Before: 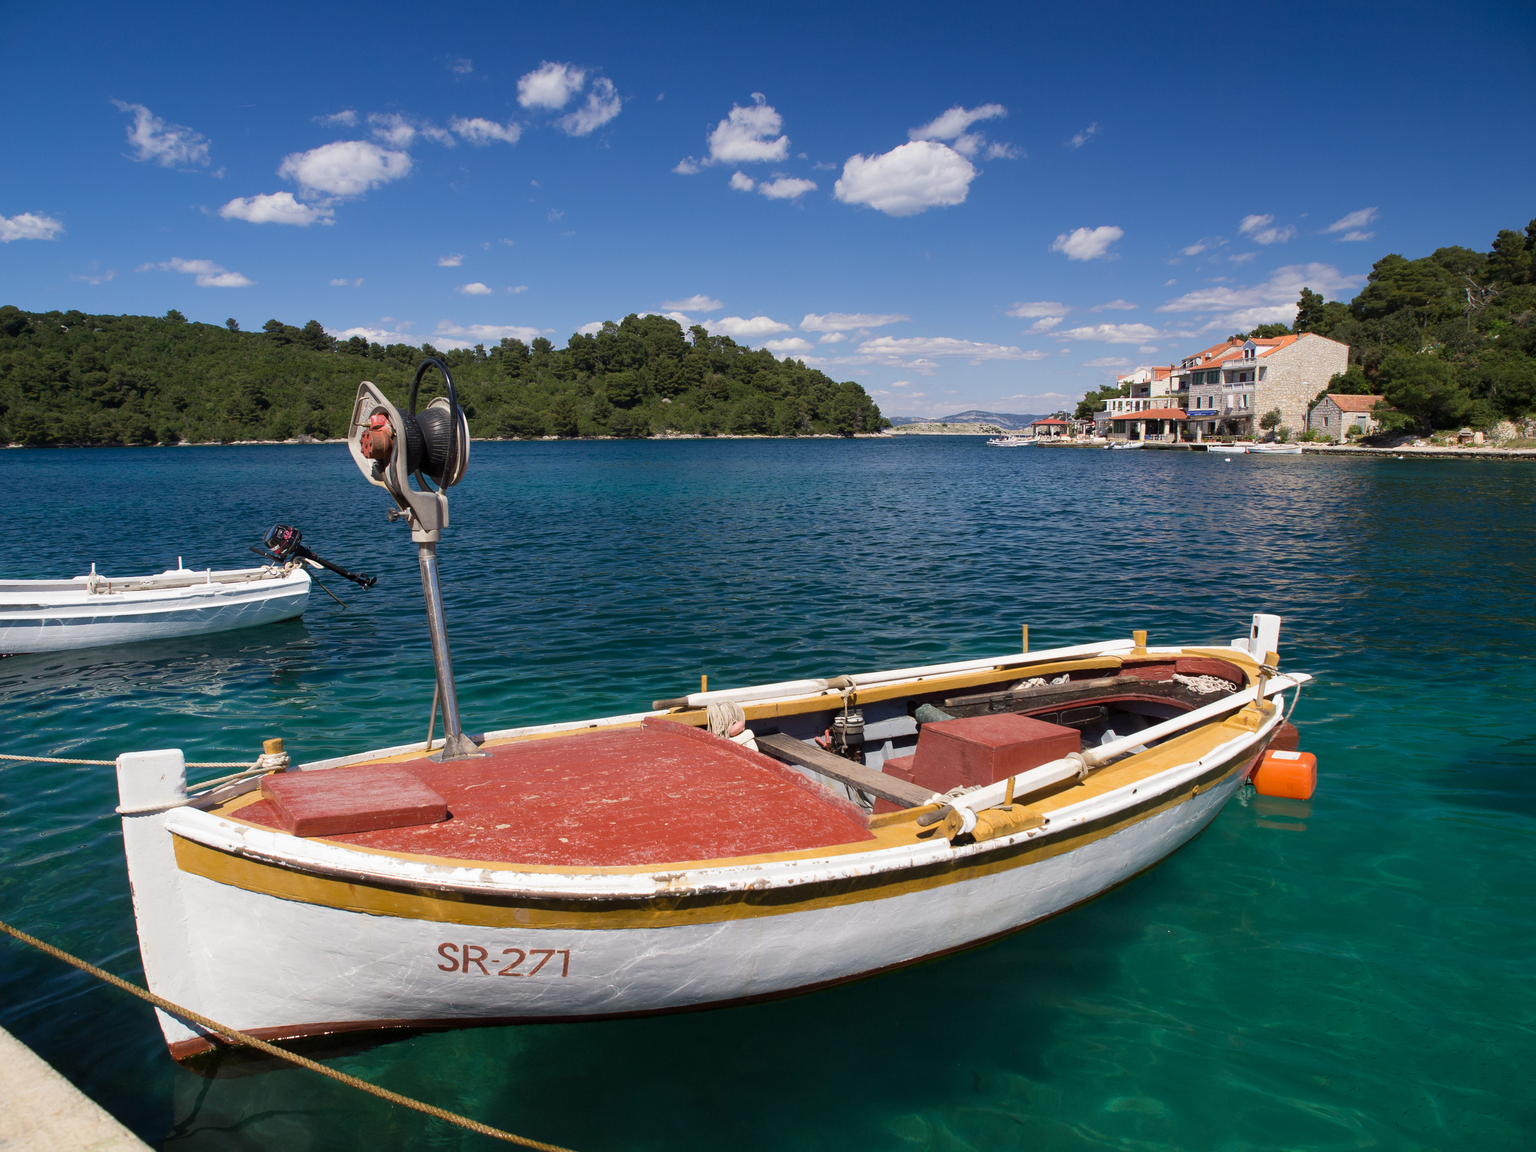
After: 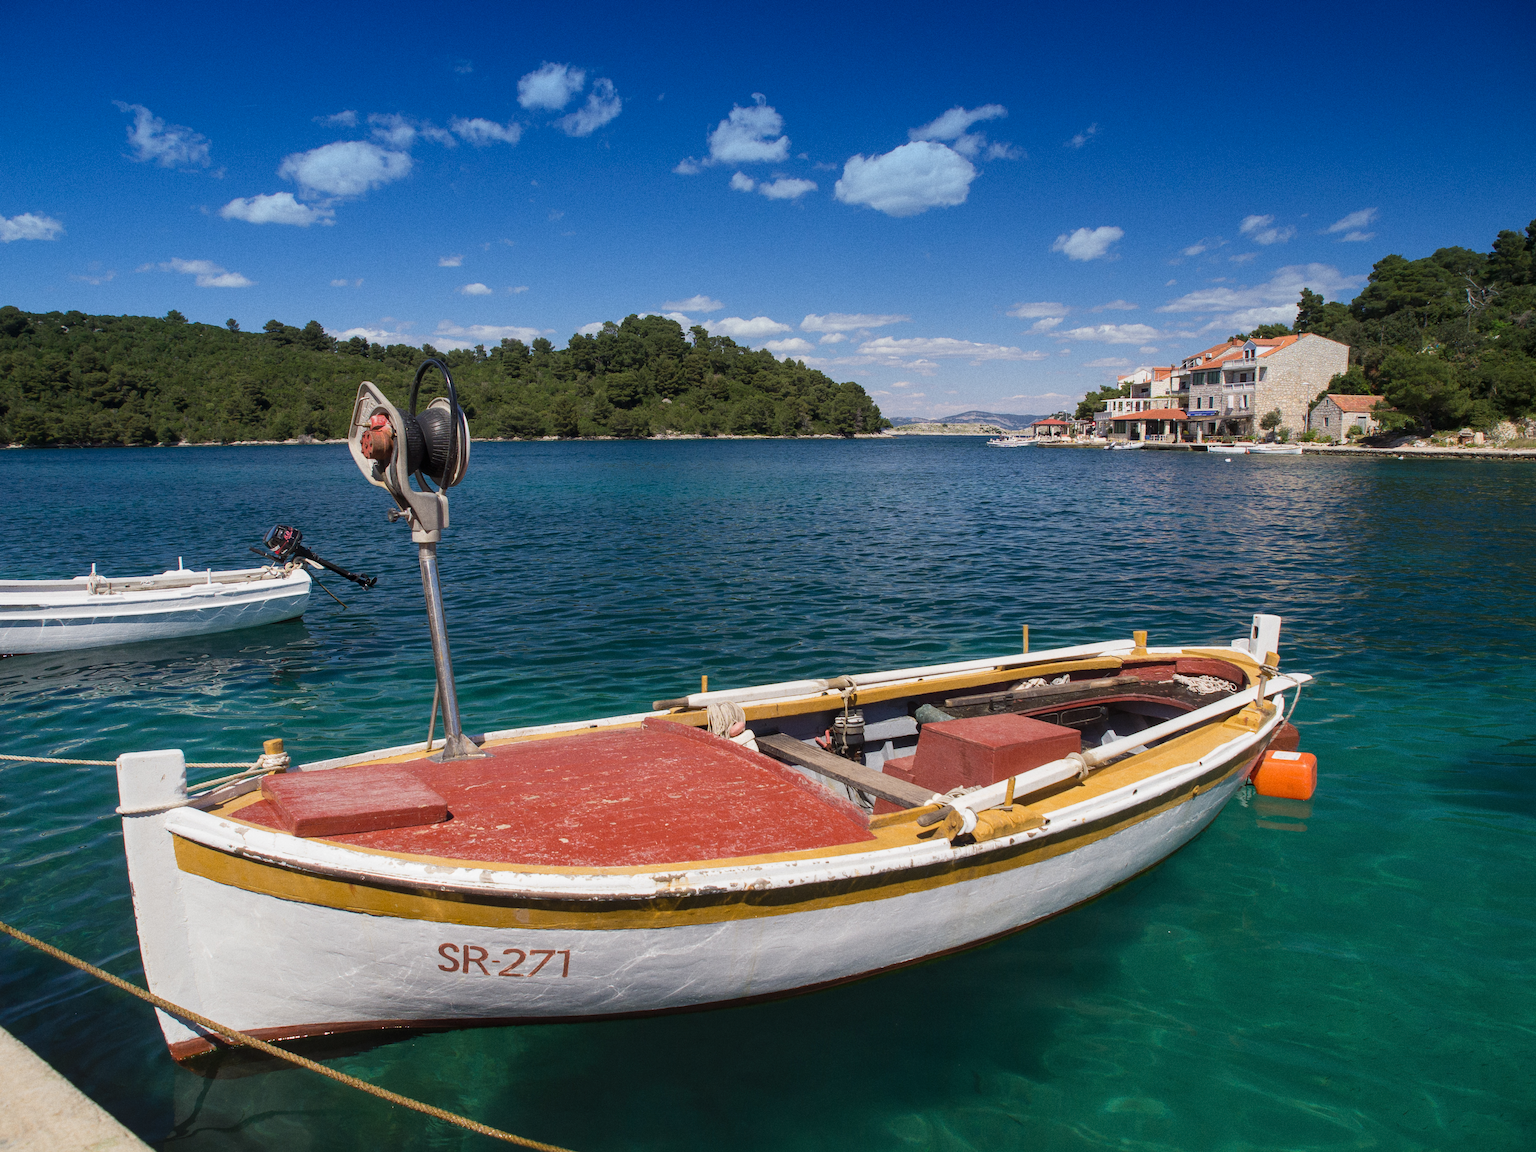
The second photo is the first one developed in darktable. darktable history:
graduated density: density 2.02 EV, hardness 44%, rotation 0.374°, offset 8.21, hue 208.8°, saturation 97%
grain: coarseness 0.09 ISO
local contrast: detail 110%
